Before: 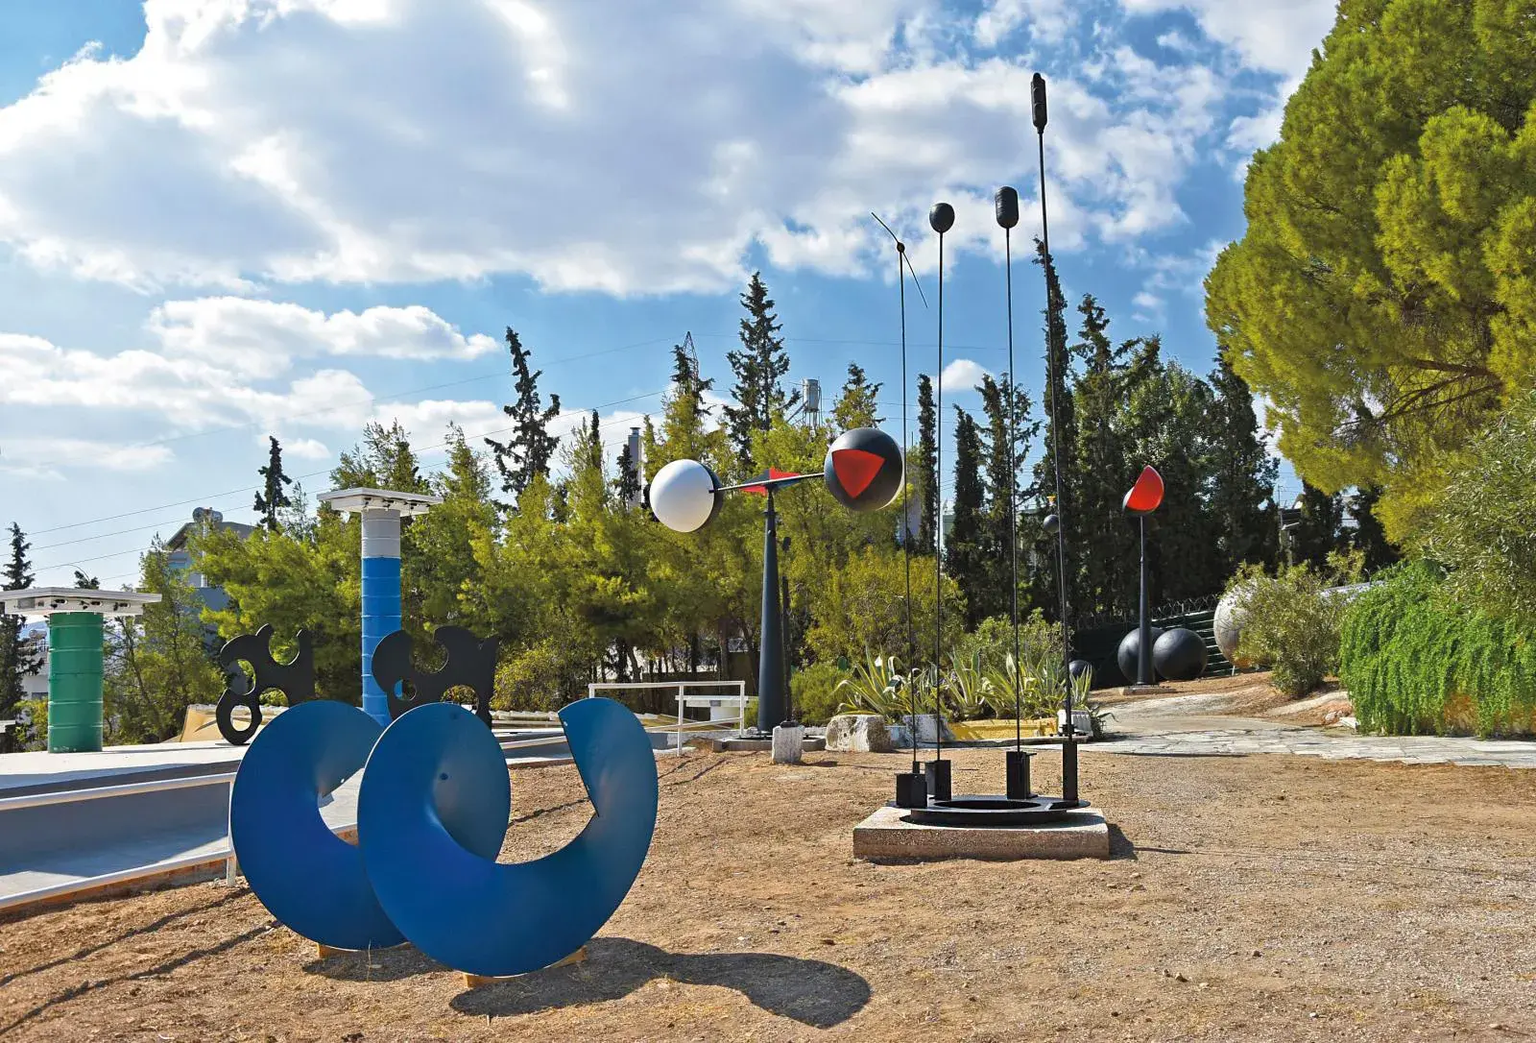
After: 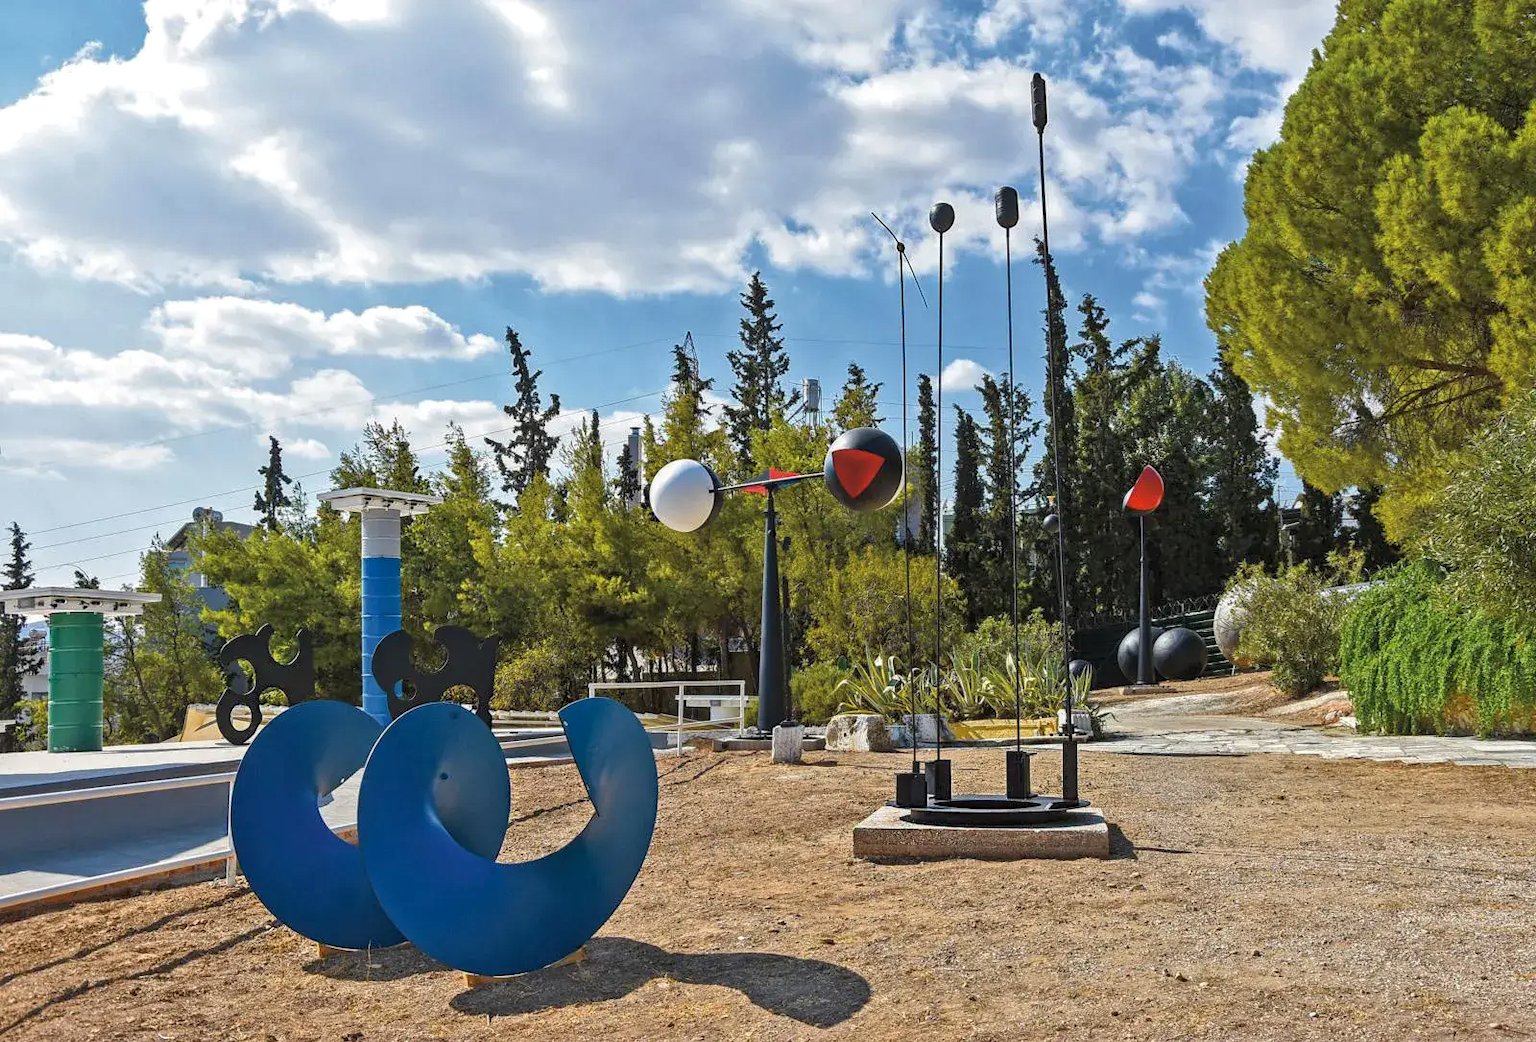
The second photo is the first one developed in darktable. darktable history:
shadows and highlights: shadows 25, highlights -25
exposure: exposure -0.048 EV, compensate highlight preservation false
local contrast: on, module defaults
